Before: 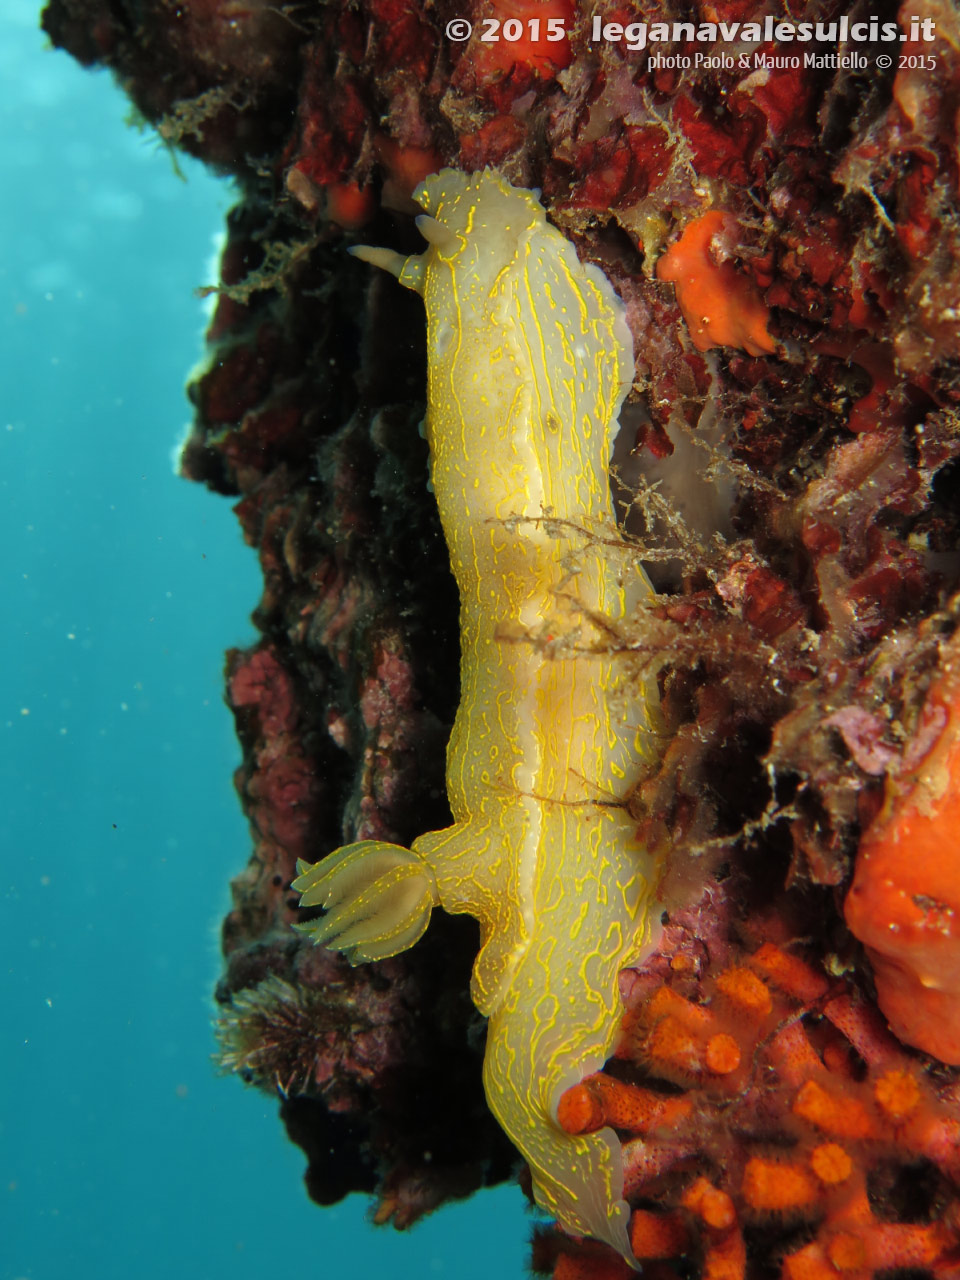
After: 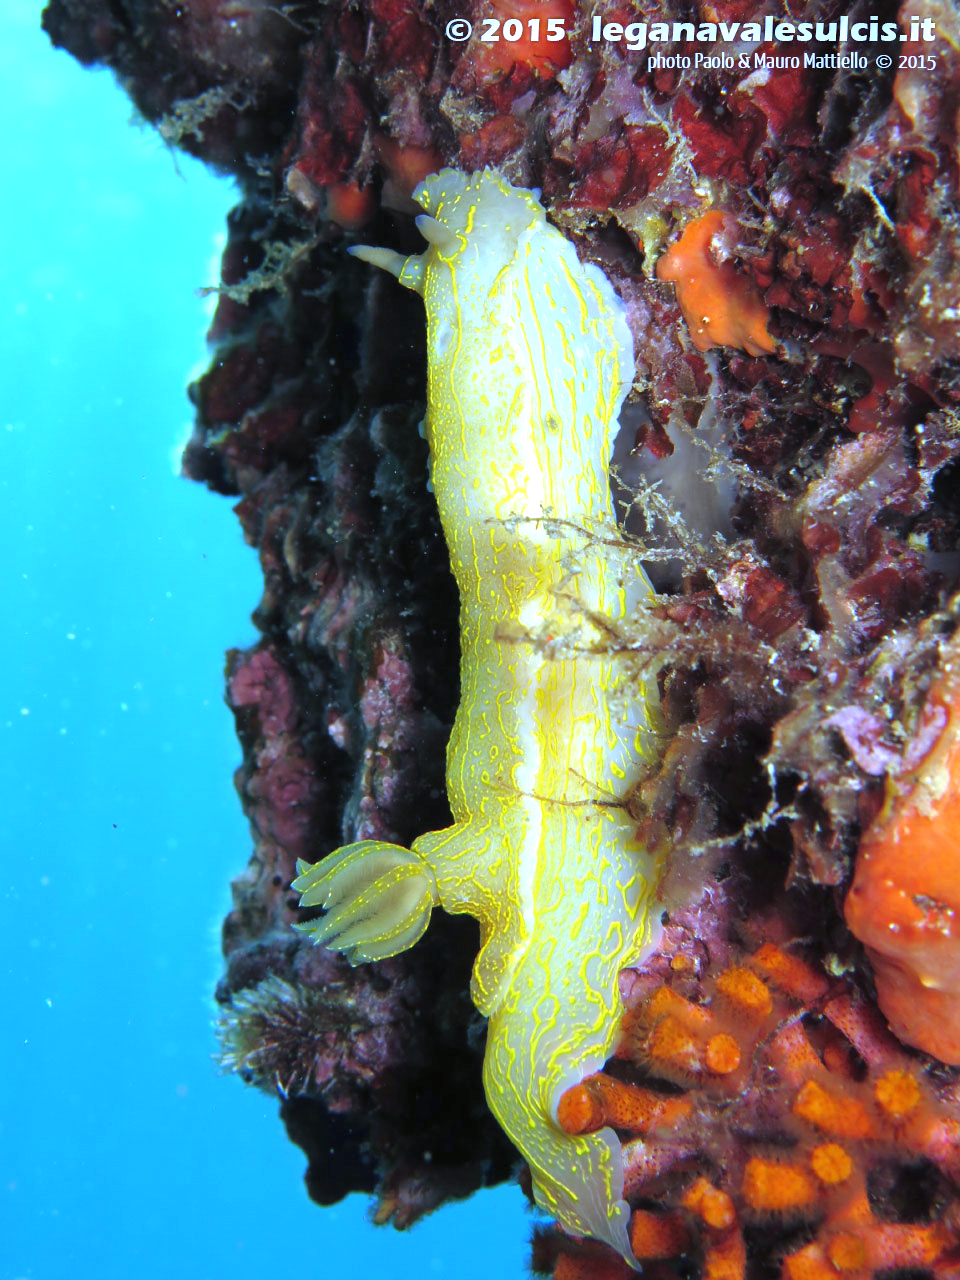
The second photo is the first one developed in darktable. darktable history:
white balance: red 0.766, blue 1.537
exposure: black level correction 0, exposure 1.1 EV, compensate exposure bias true, compensate highlight preservation false
